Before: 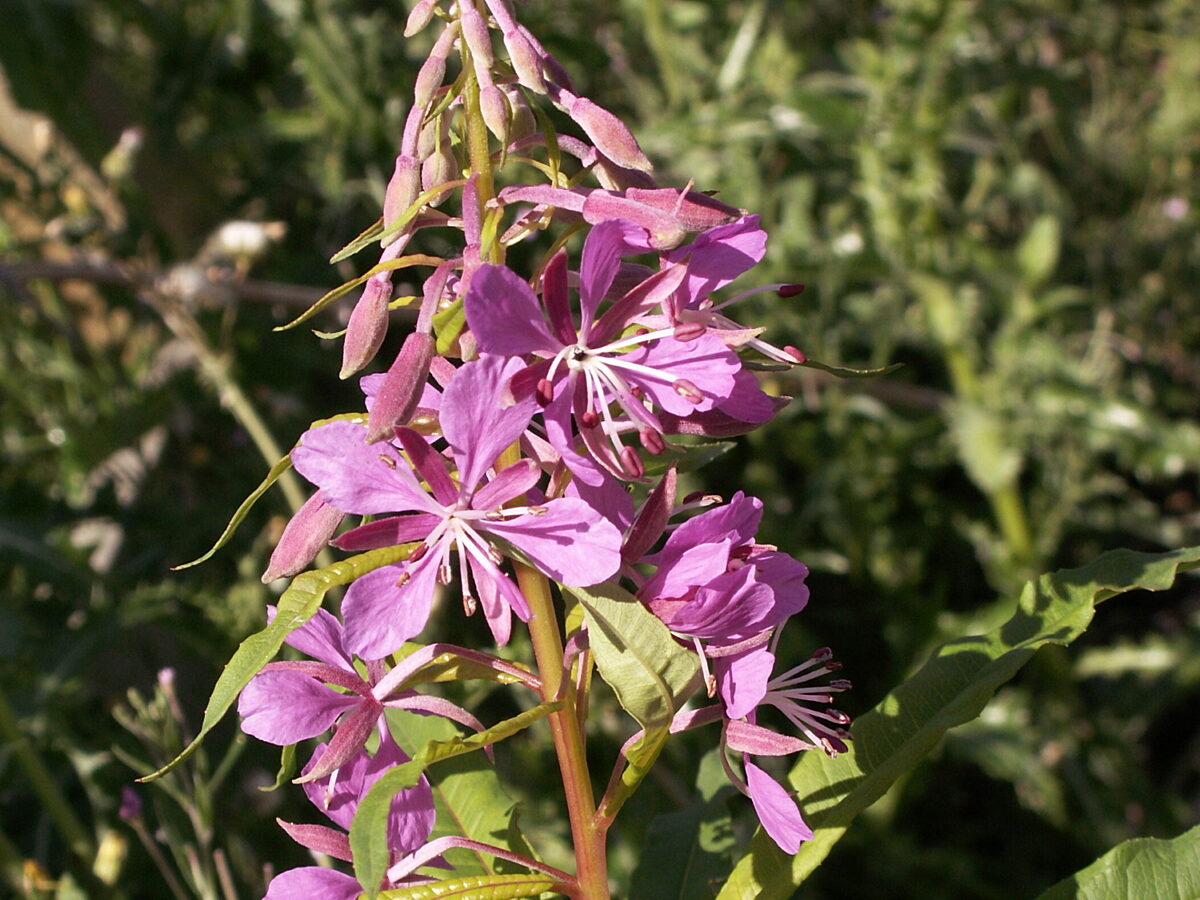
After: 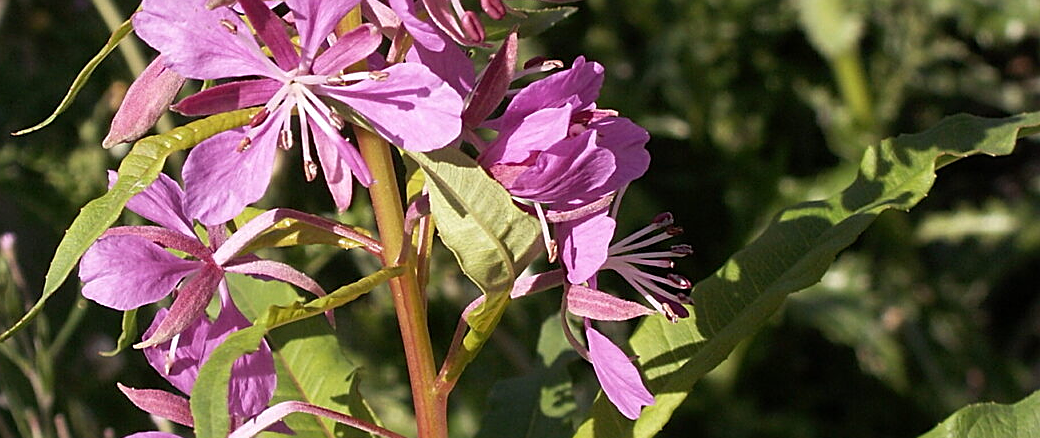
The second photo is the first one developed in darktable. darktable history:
sharpen: on, module defaults
crop and rotate: left 13.292%, top 48.384%, bottom 2.93%
